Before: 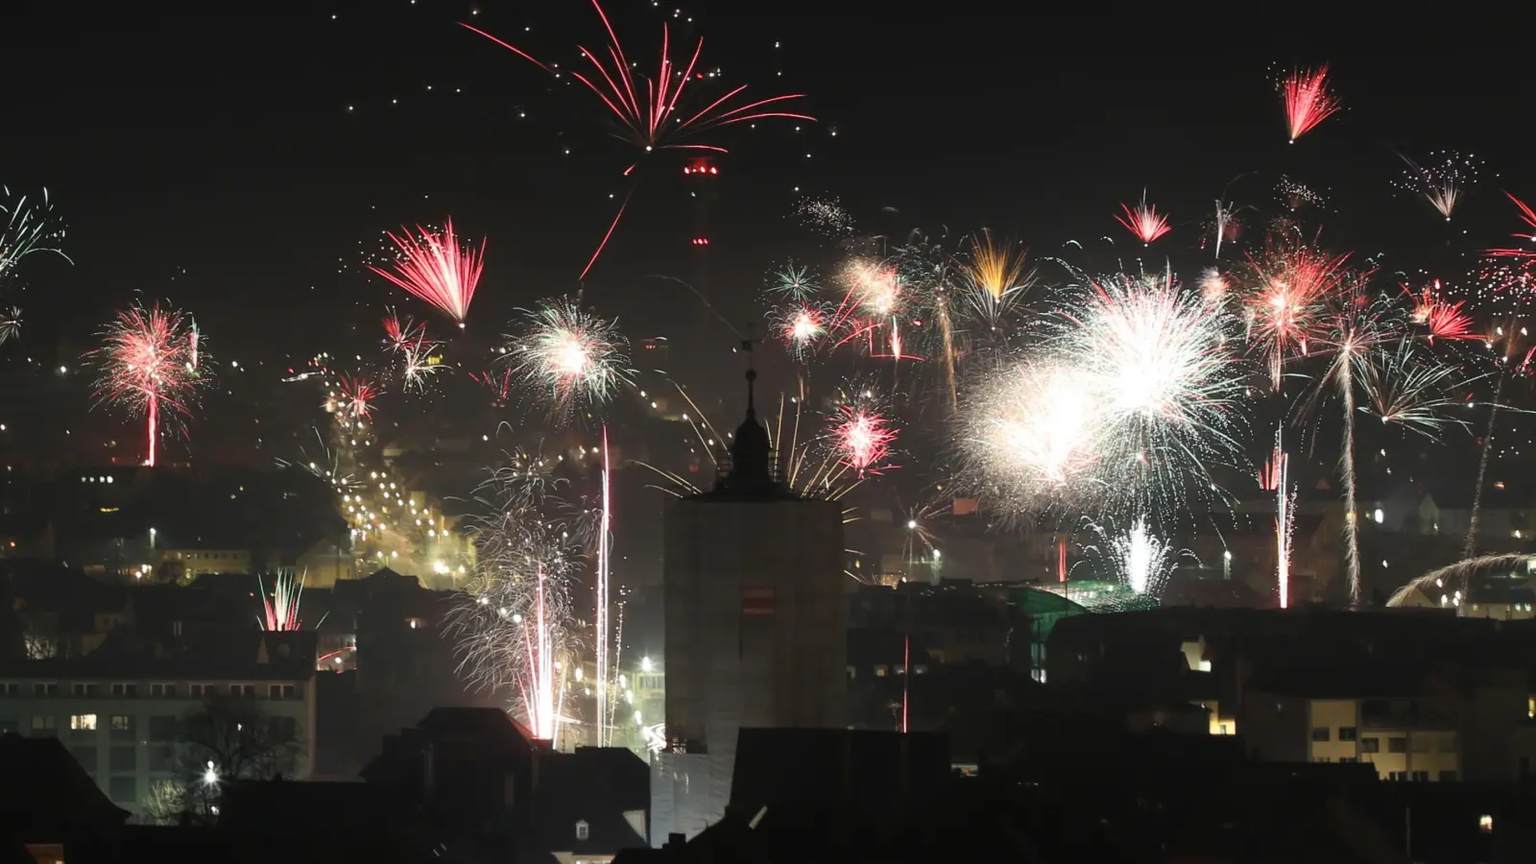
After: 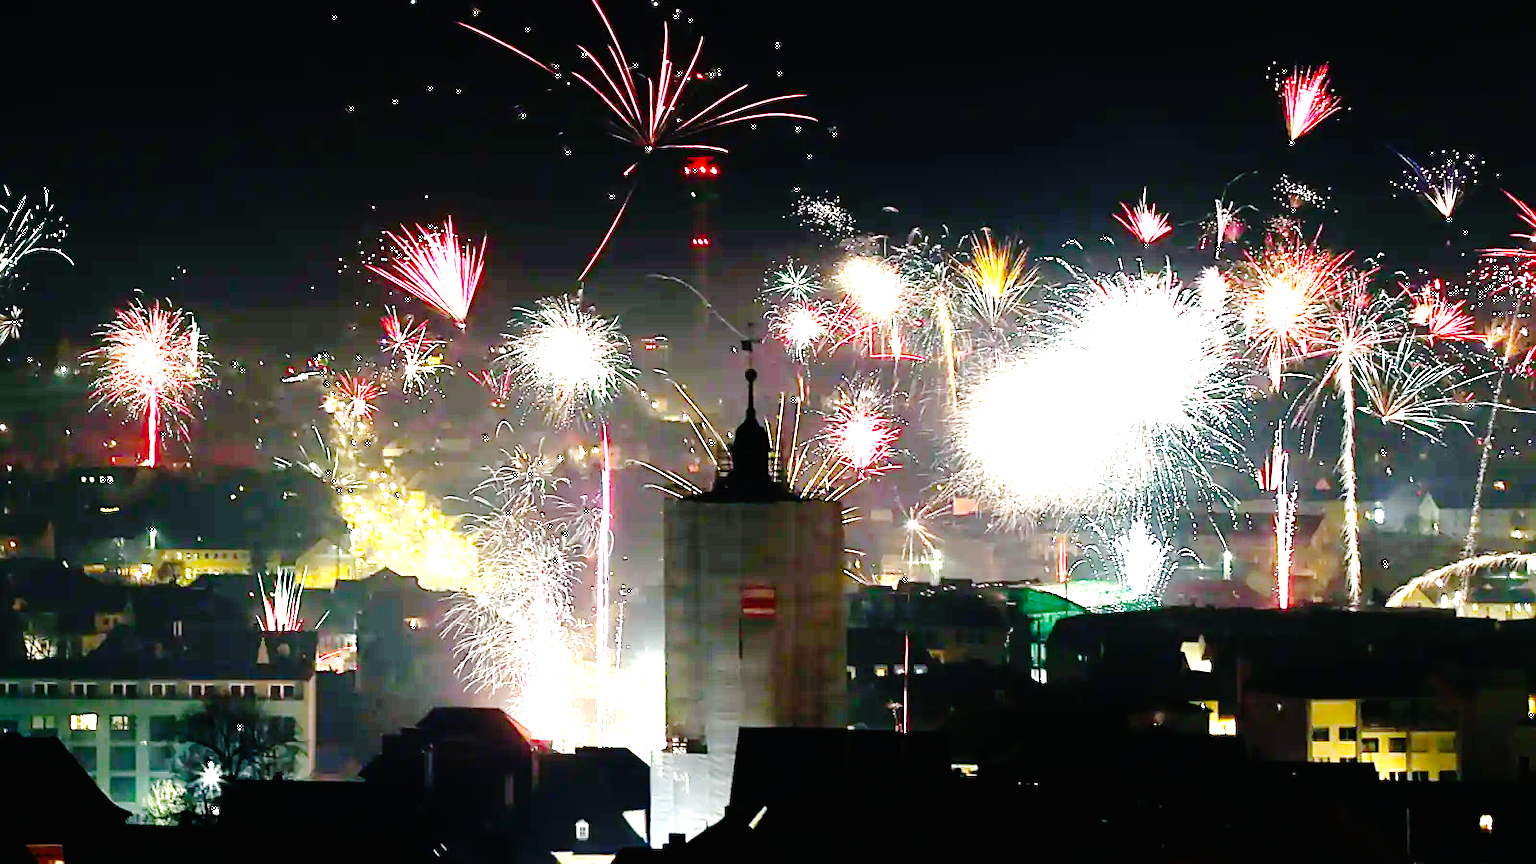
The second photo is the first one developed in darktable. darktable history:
color balance rgb: shadows lift › chroma 4.115%, shadows lift › hue 254.4°, white fulcrum 0.986 EV, perceptual saturation grading › global saturation 30.927%, perceptual brilliance grading › global brilliance 34.939%, perceptual brilliance grading › highlights 50.671%, perceptual brilliance grading › mid-tones 59.709%, perceptual brilliance grading › shadows 34.767%, global vibrance 20%
sharpen: on, module defaults
base curve: curves: ch0 [(0, 0) (0.036, 0.01) (0.123, 0.254) (0.258, 0.504) (0.507, 0.748) (1, 1)], preserve colors none
